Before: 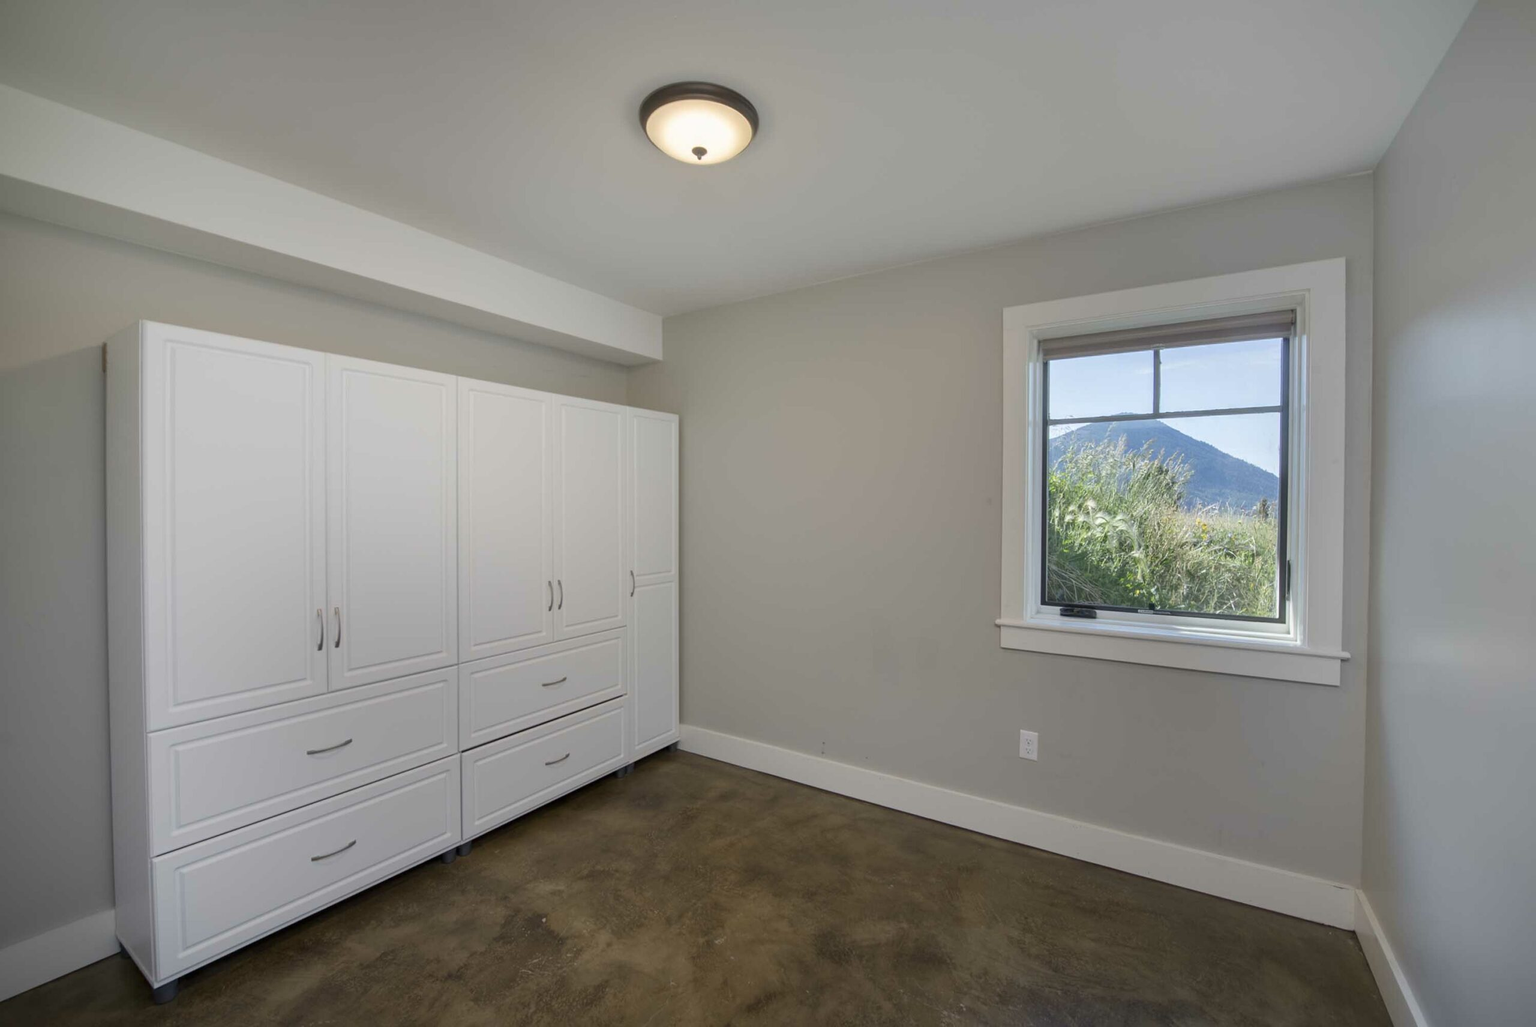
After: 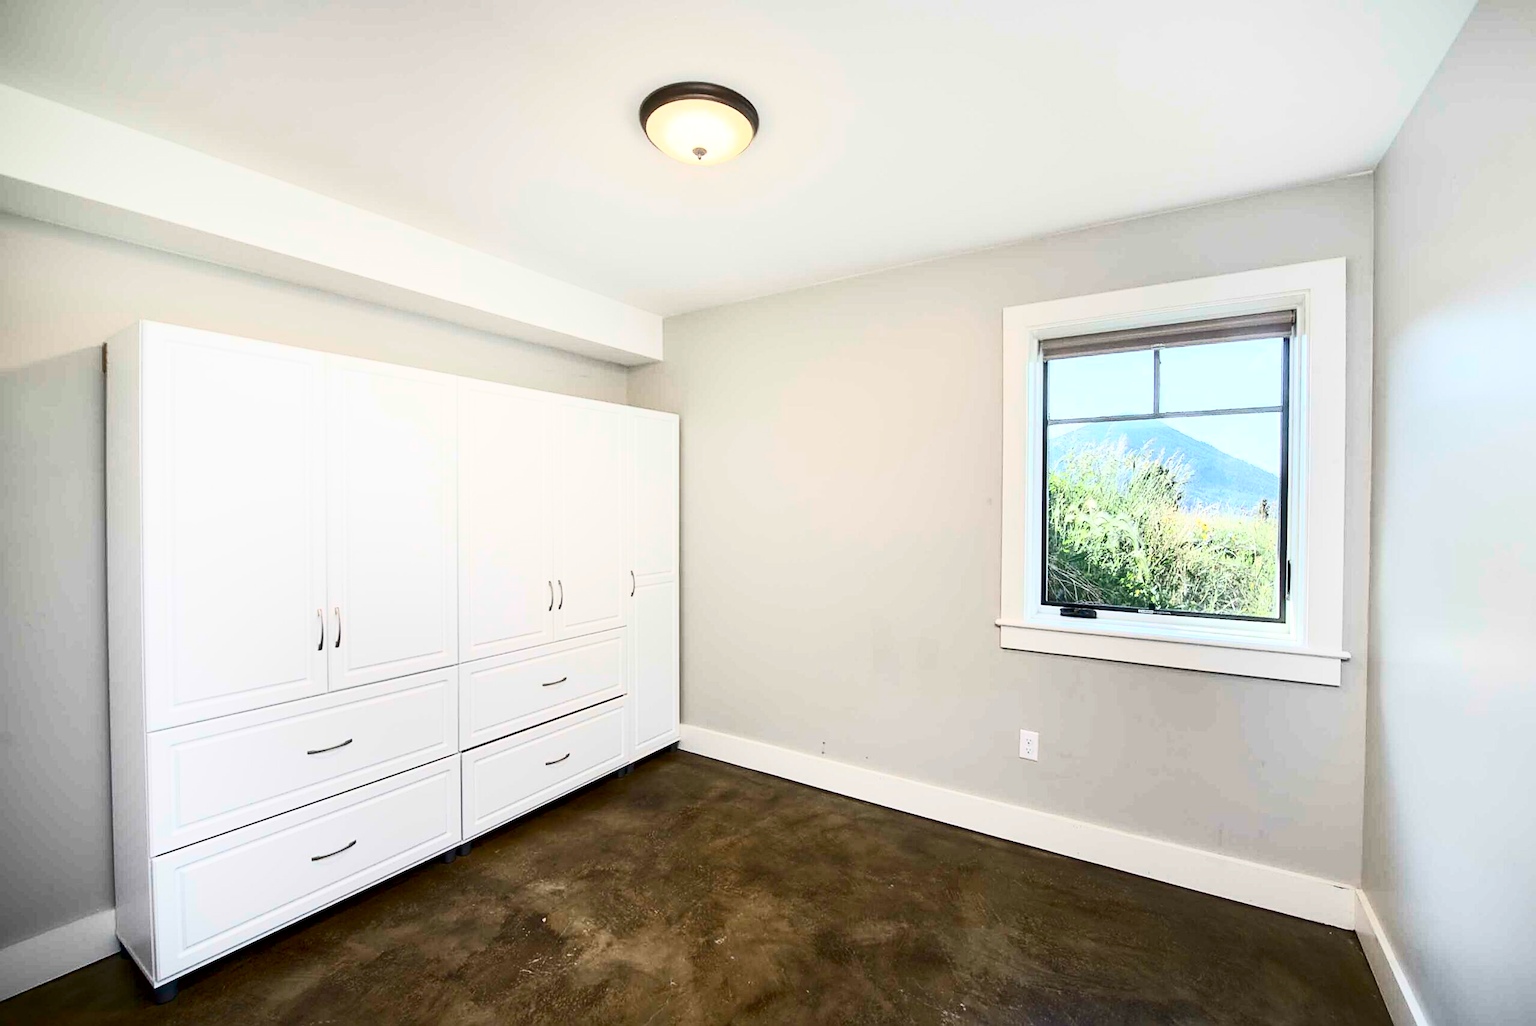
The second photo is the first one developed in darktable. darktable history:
contrast brightness saturation: contrast 0.603, brightness 0.325, saturation 0.142
exposure: black level correction 0.005, exposure 0.278 EV, compensate highlight preservation false
sharpen: on, module defaults
